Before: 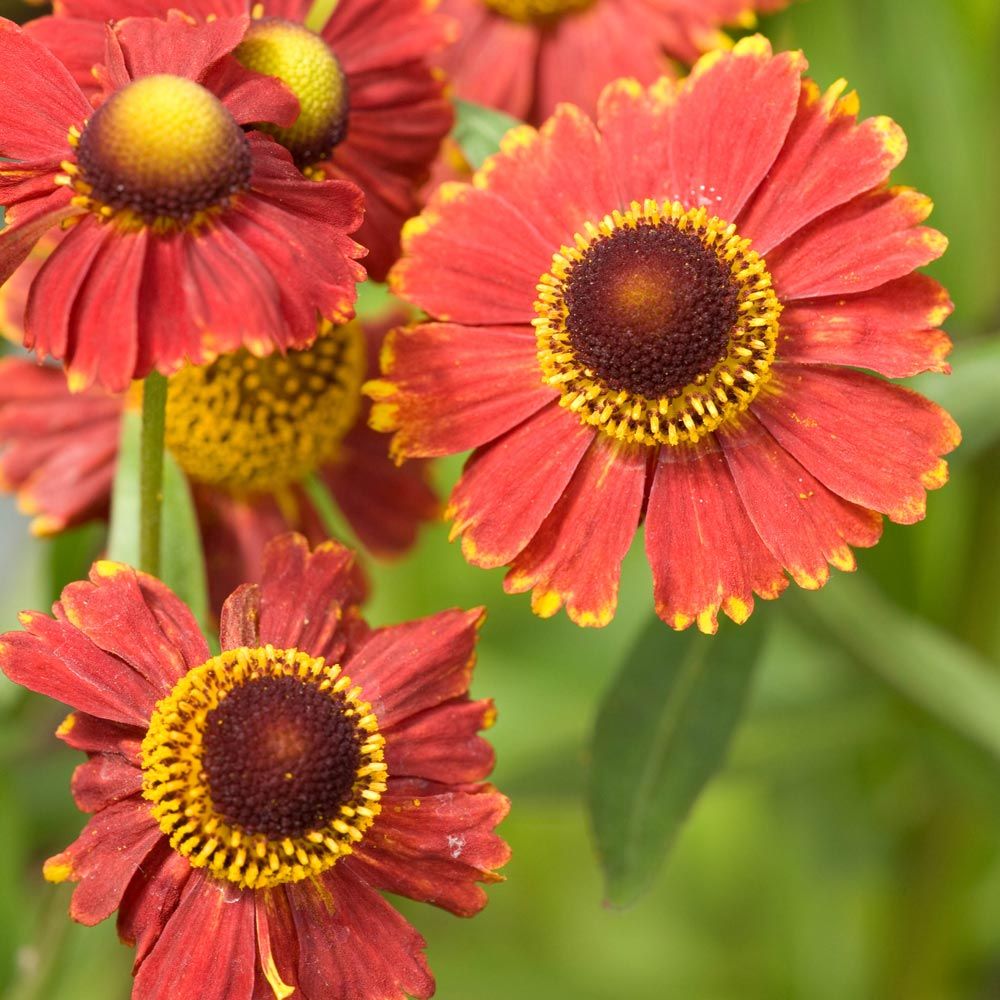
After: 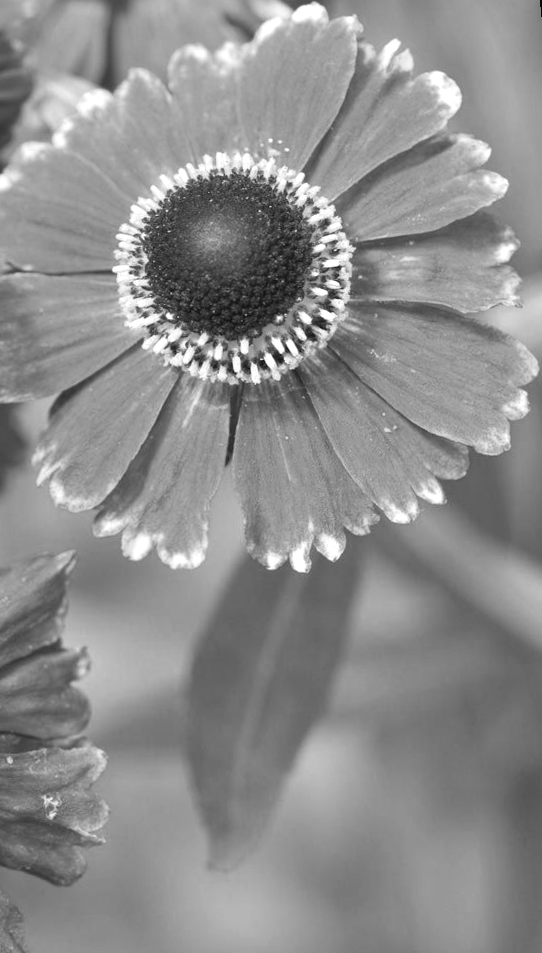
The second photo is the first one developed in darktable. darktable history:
color balance: lift [1, 1, 0.999, 1.001], gamma [1, 1.003, 1.005, 0.995], gain [1, 0.992, 0.988, 1.012], contrast 5%, output saturation 110%
rotate and perspective: rotation -1.68°, lens shift (vertical) -0.146, crop left 0.049, crop right 0.912, crop top 0.032, crop bottom 0.96
exposure: black level correction -0.002, exposure 0.54 EV, compensate highlight preservation false
base curve: curves: ch0 [(0, 0) (0.303, 0.277) (1, 1)]
crop: left 41.402%
color balance rgb: perceptual saturation grading › global saturation 30%, global vibrance 10%
monochrome: on, module defaults
